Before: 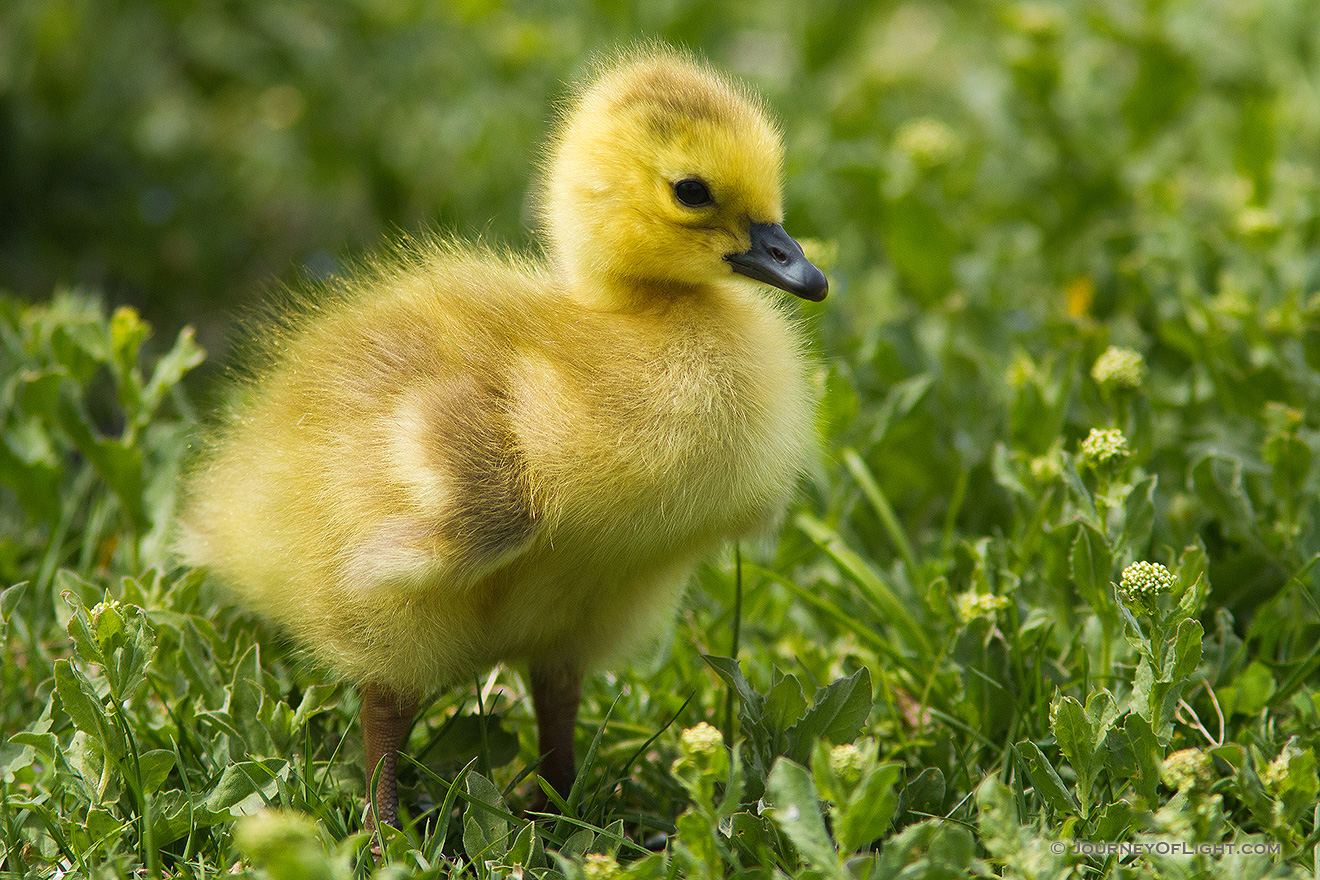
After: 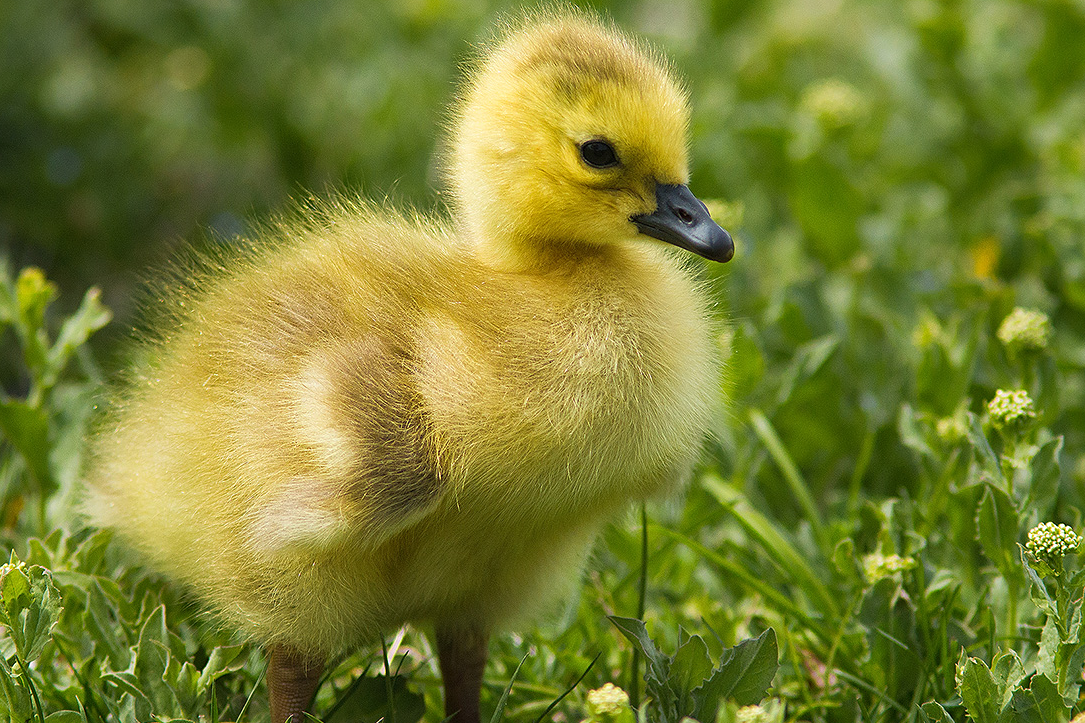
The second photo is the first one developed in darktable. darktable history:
crop and rotate: left 7.196%, top 4.574%, right 10.605%, bottom 13.178%
sharpen: amount 0.2
